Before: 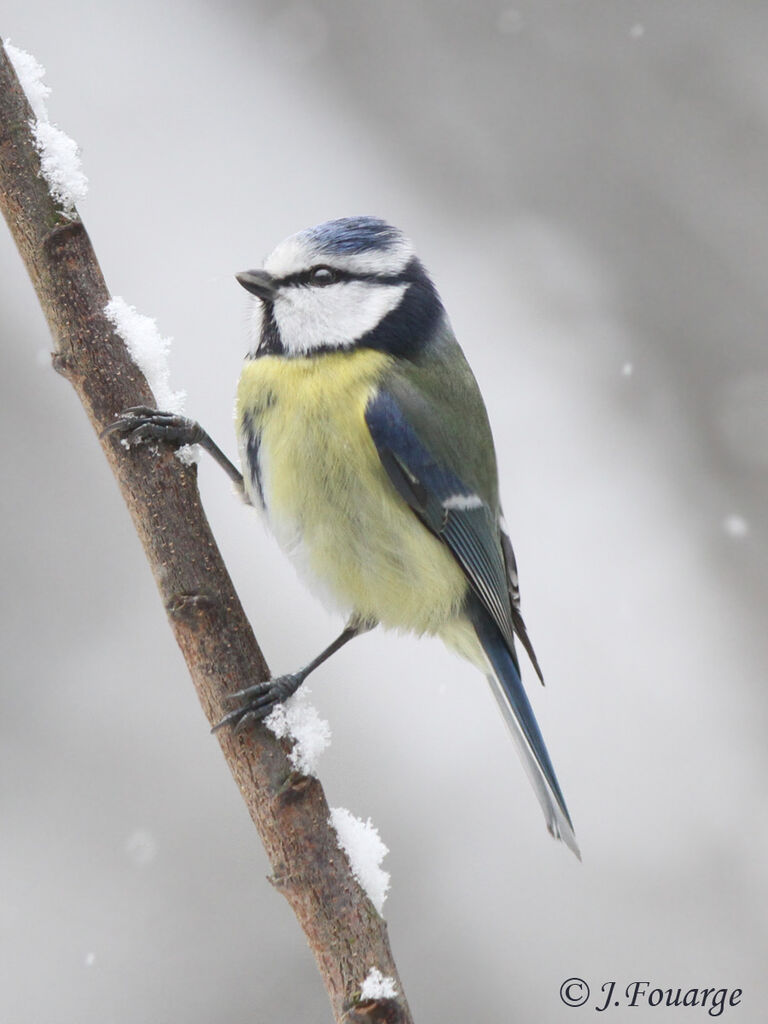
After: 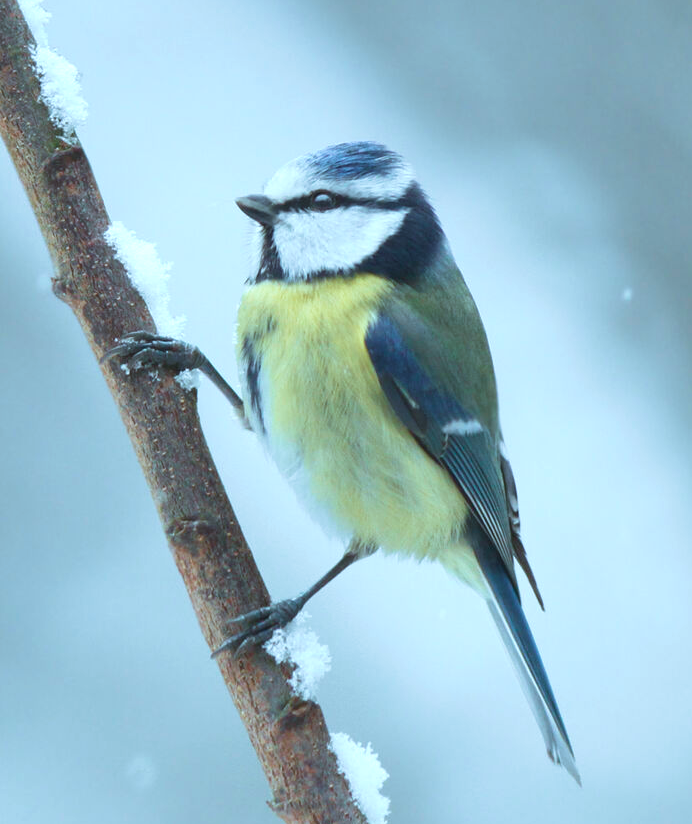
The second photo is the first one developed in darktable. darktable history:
velvia: strength 38.99%
color correction: highlights a* -11.37, highlights b* -15.84
exposure: exposure 0.131 EV, compensate highlight preservation false
crop: top 7.414%, right 9.884%, bottom 12.029%
